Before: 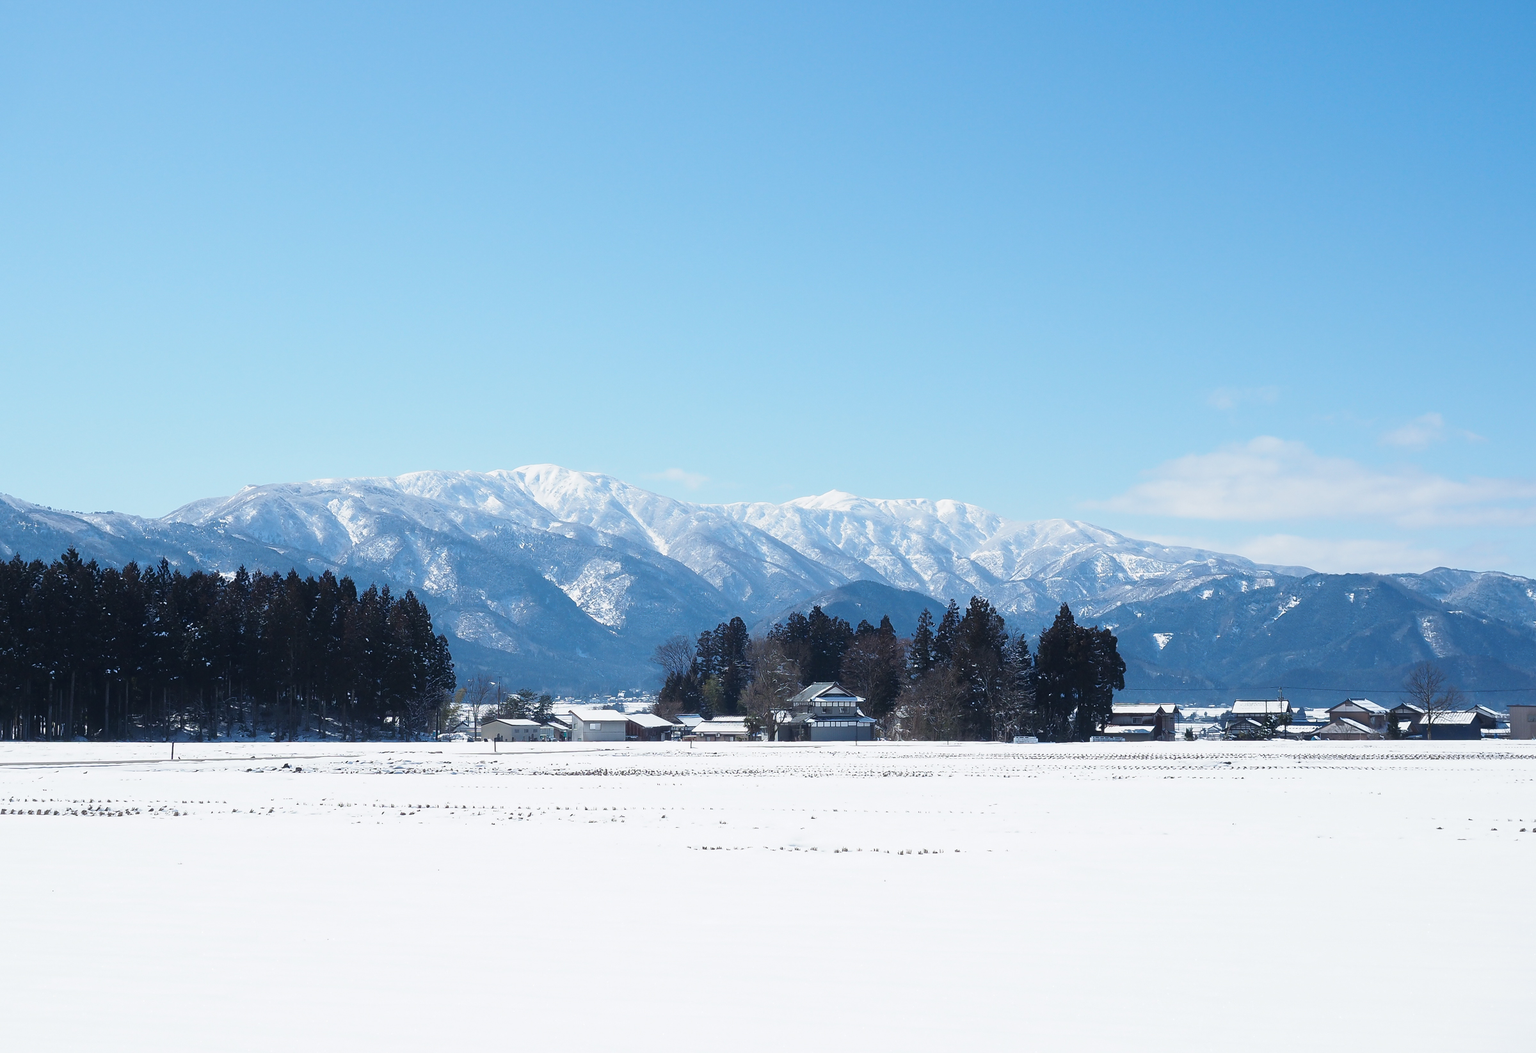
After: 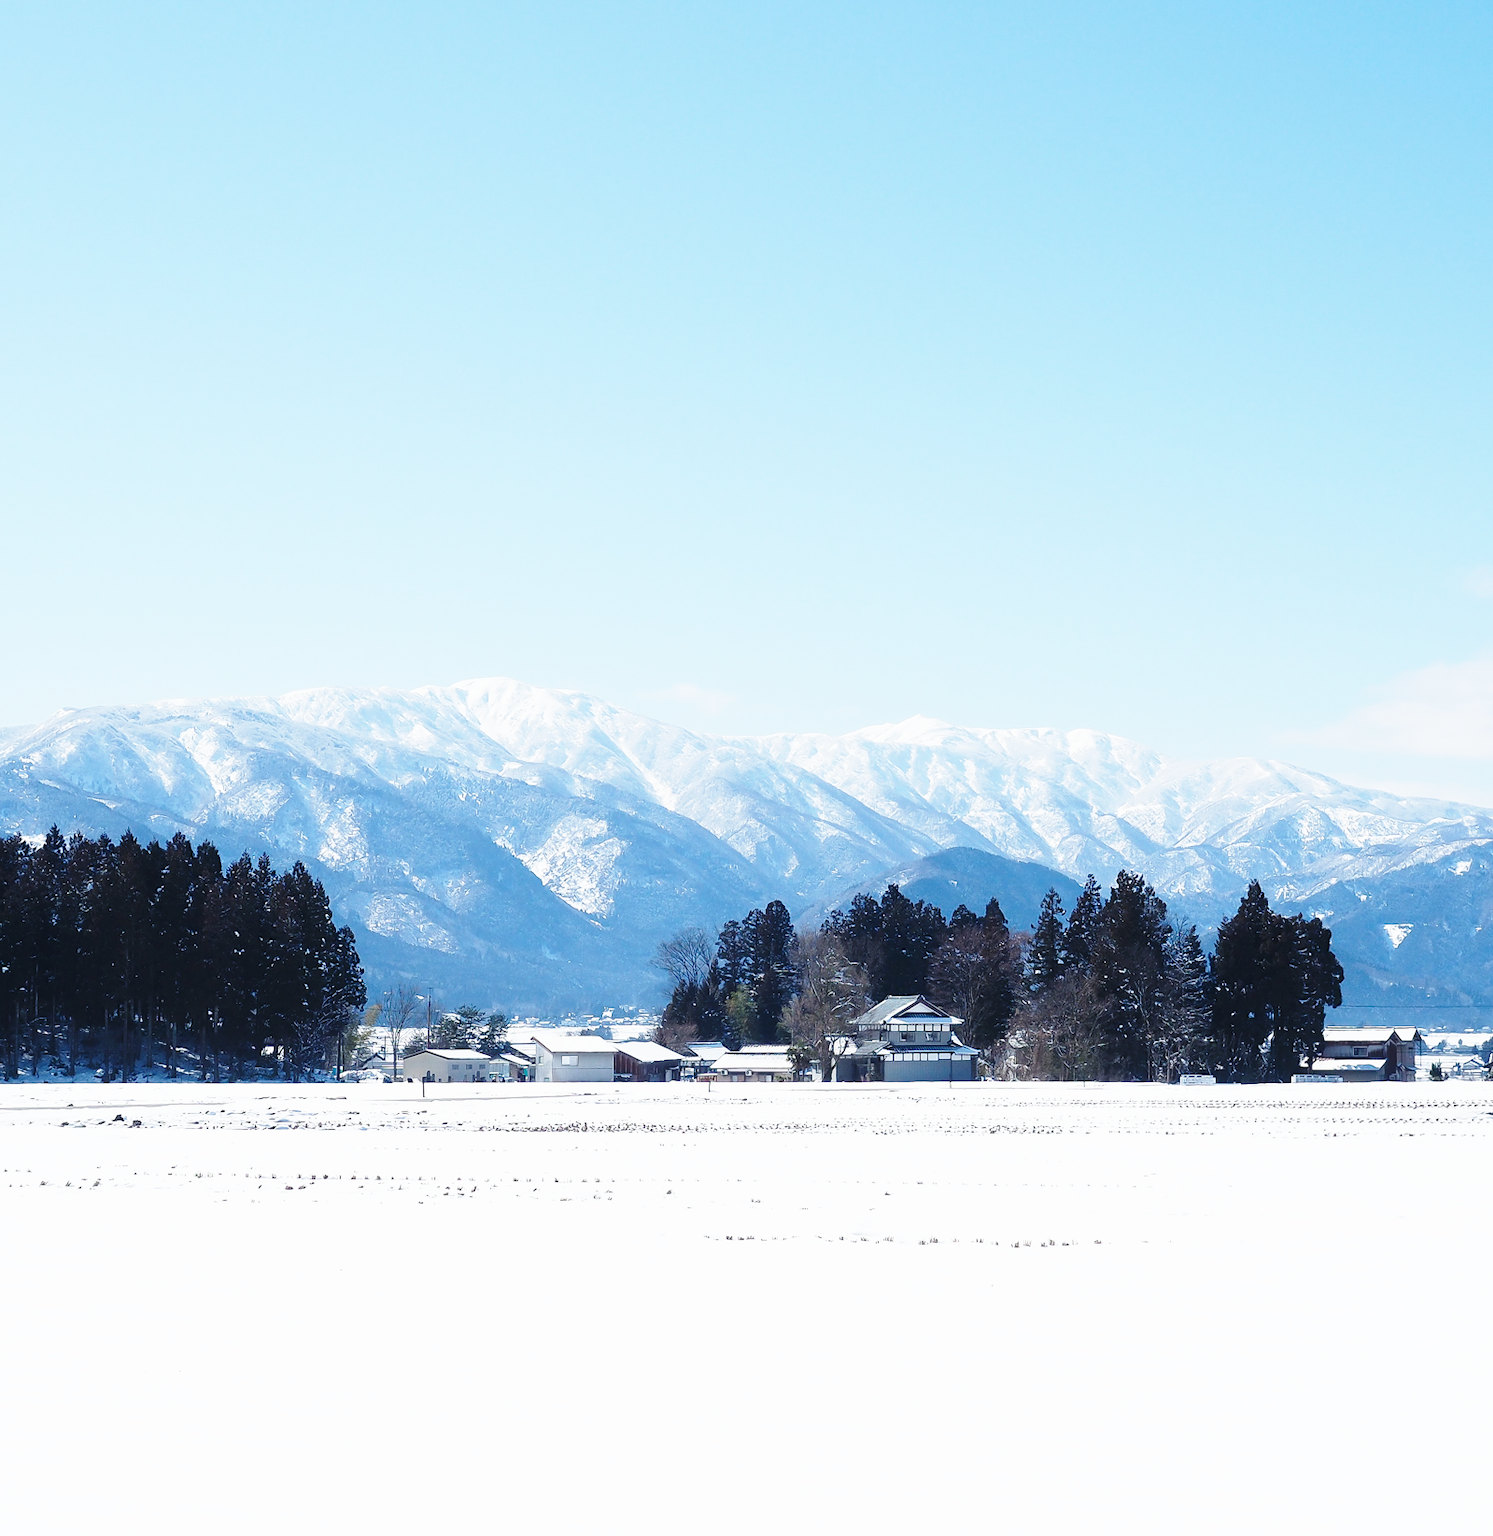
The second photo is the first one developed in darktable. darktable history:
crop and rotate: left 13.342%, right 19.991%
base curve: curves: ch0 [(0, 0) (0.028, 0.03) (0.121, 0.232) (0.46, 0.748) (0.859, 0.968) (1, 1)], preserve colors none
